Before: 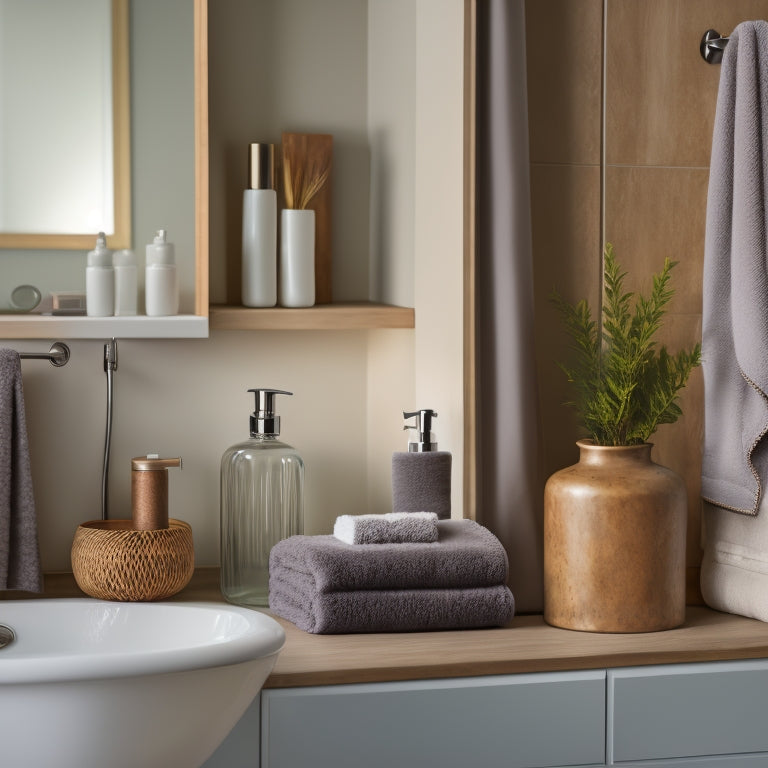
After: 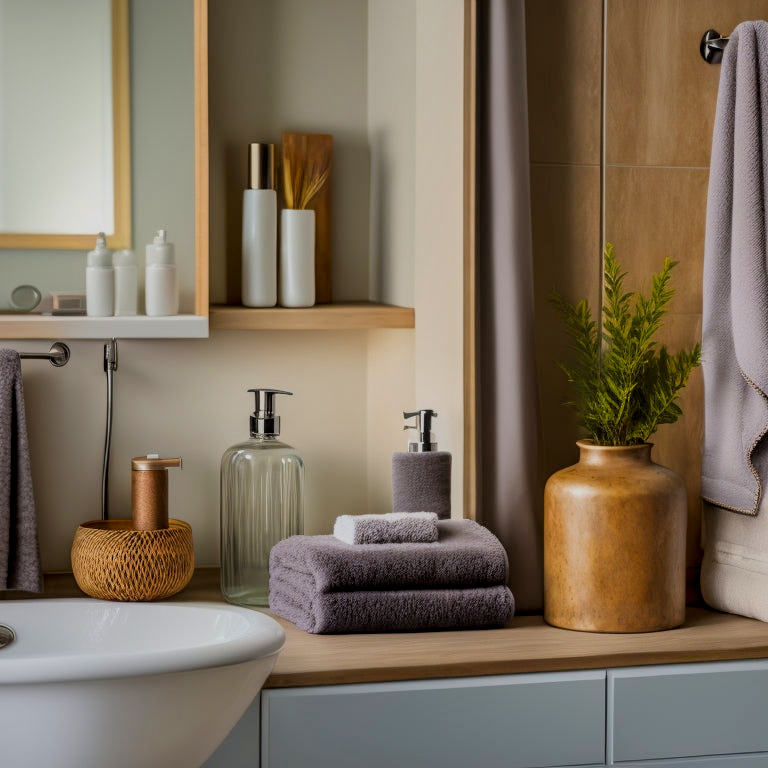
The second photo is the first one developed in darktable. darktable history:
filmic rgb: black relative exposure -7.48 EV, white relative exposure 4.83 EV, hardness 3.4, color science v6 (2022)
local contrast: on, module defaults
color balance rgb: perceptual saturation grading › global saturation 25%, global vibrance 20%
tone equalizer: on, module defaults
